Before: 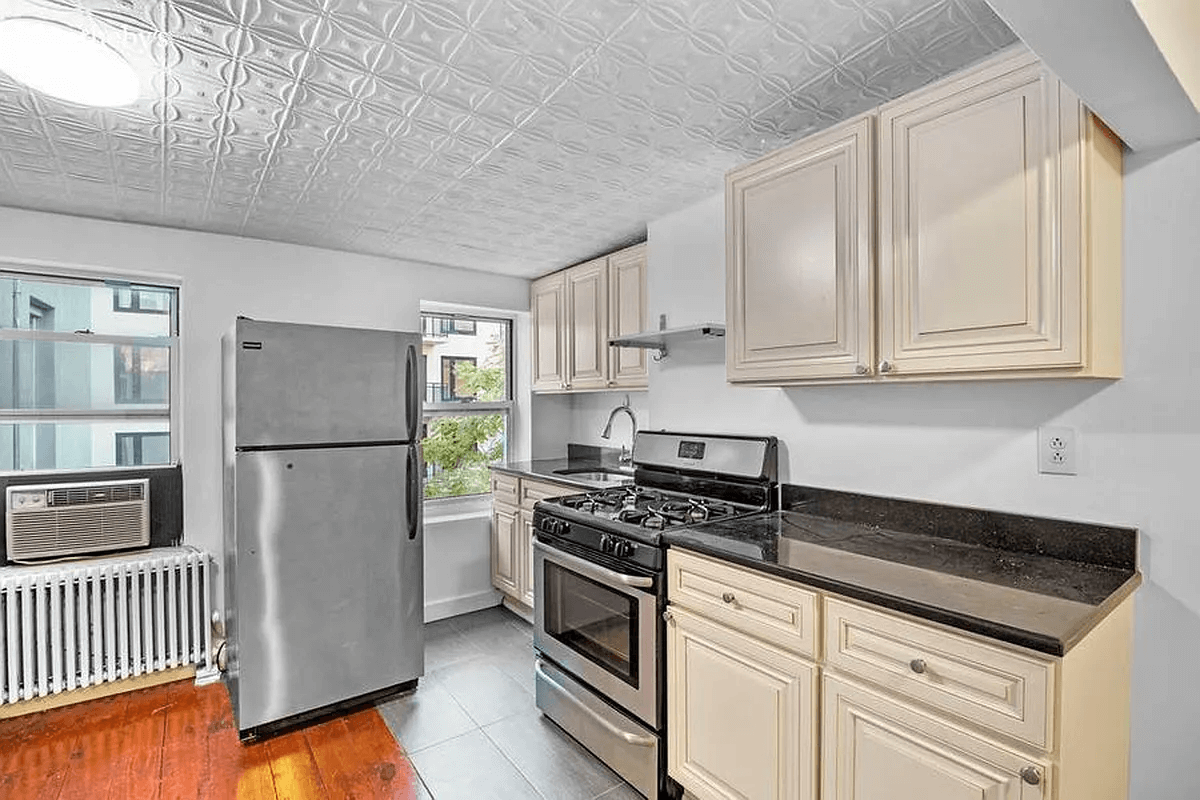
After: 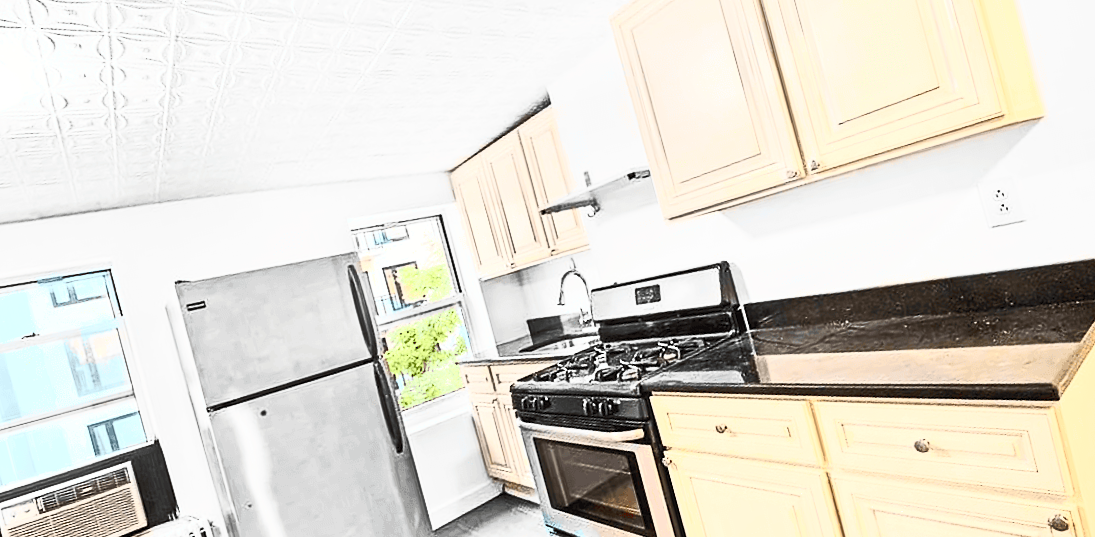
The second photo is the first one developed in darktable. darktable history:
contrast brightness saturation: contrast 0.83, brightness 0.59, saturation 0.59
rotate and perspective: rotation -14.8°, crop left 0.1, crop right 0.903, crop top 0.25, crop bottom 0.748
